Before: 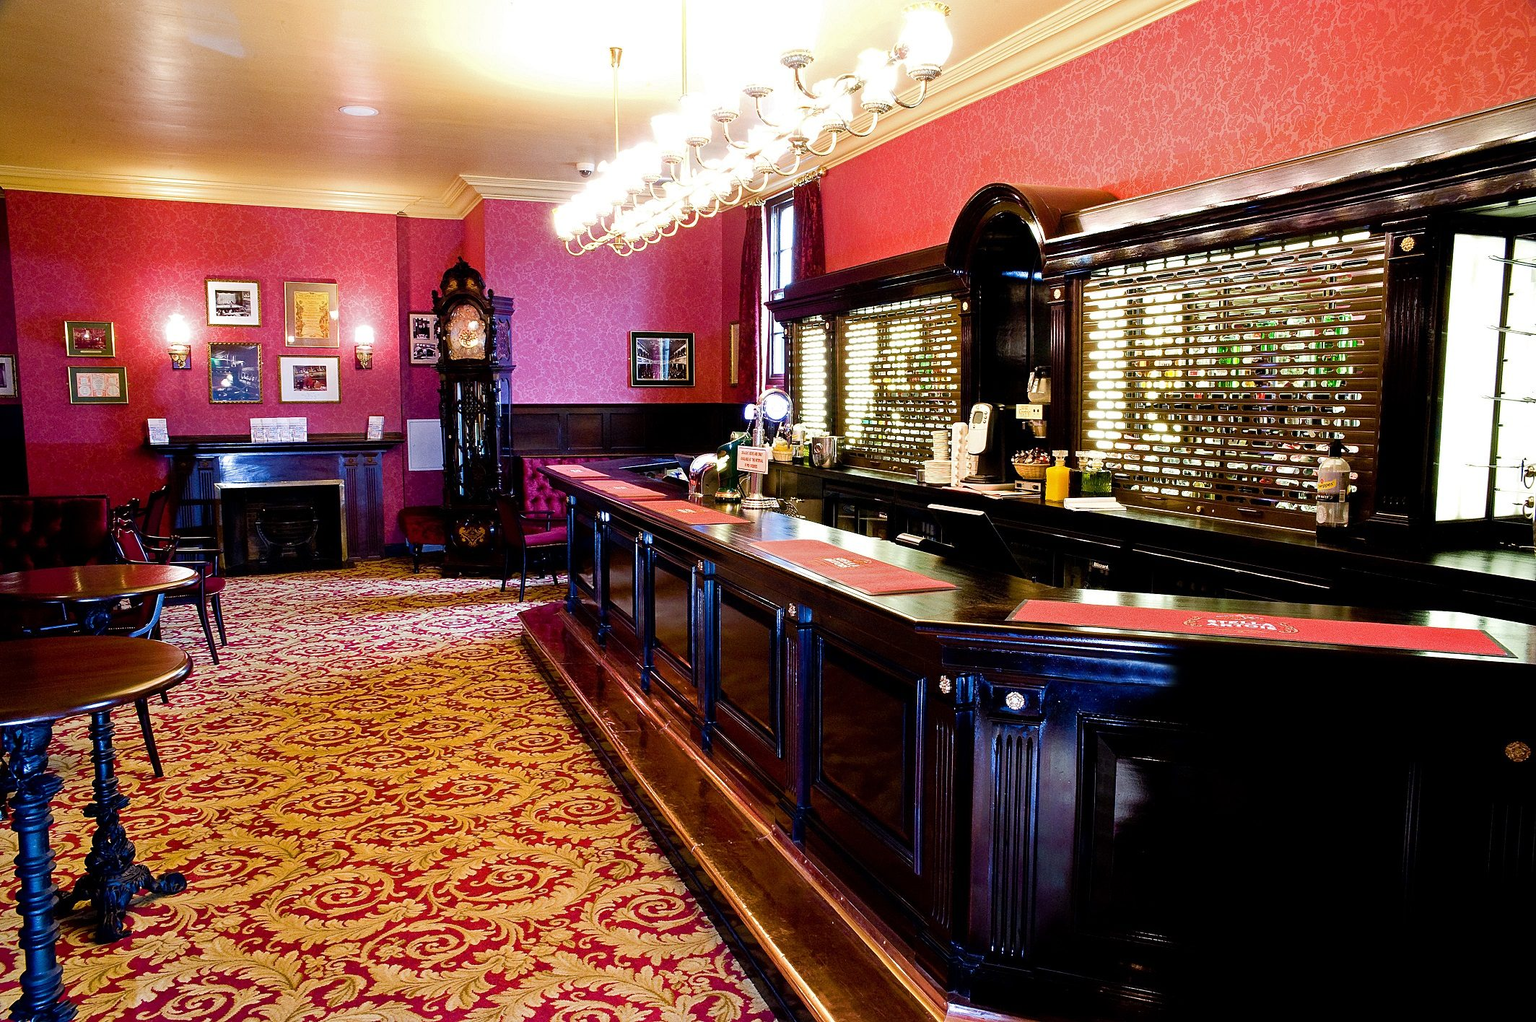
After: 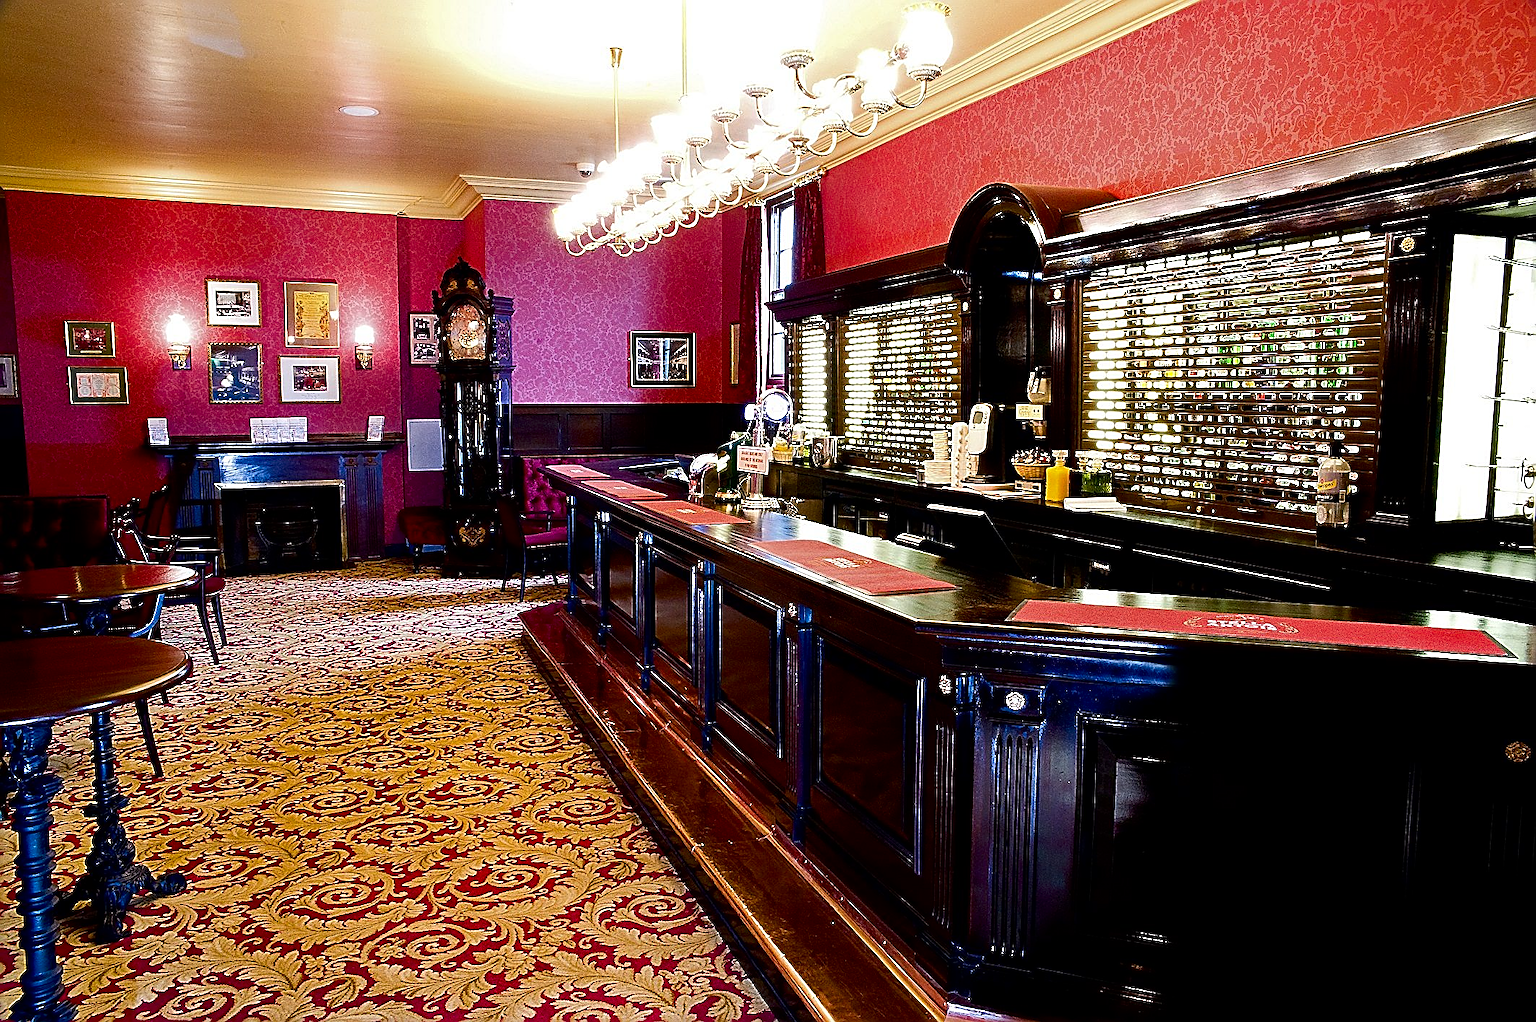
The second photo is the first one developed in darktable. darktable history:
sharpen: amount 1
contrast brightness saturation: contrast 0.07, brightness -0.13, saturation 0.06
